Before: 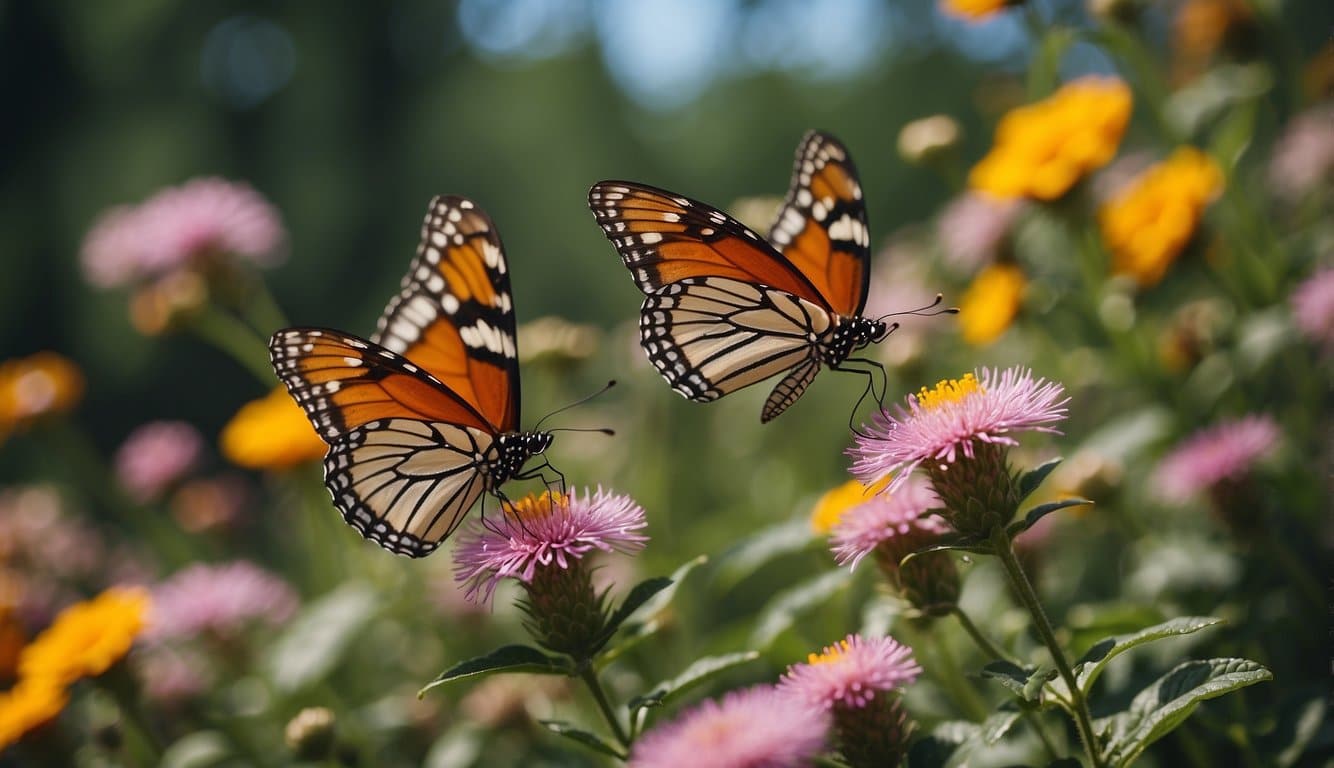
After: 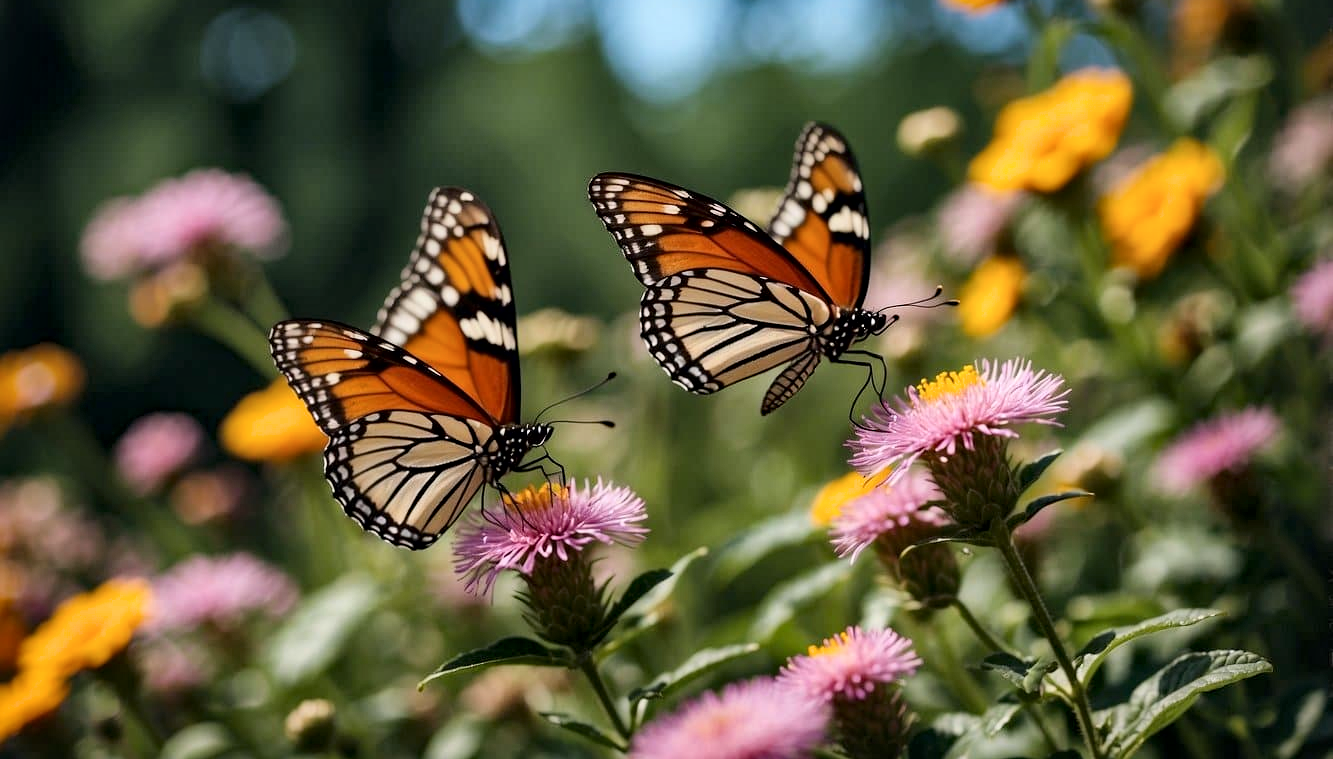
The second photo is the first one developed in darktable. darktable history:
white balance: emerald 1
crop: top 1.049%, right 0.001%
filmic rgb: black relative exposure -11.35 EV, white relative exposure 3.22 EV, hardness 6.76, color science v6 (2022)
haze removal: compatibility mode true, adaptive false
exposure: exposure 0.217 EV, compensate highlight preservation false
local contrast: mode bilateral grid, contrast 20, coarseness 50, detail 161%, midtone range 0.2
